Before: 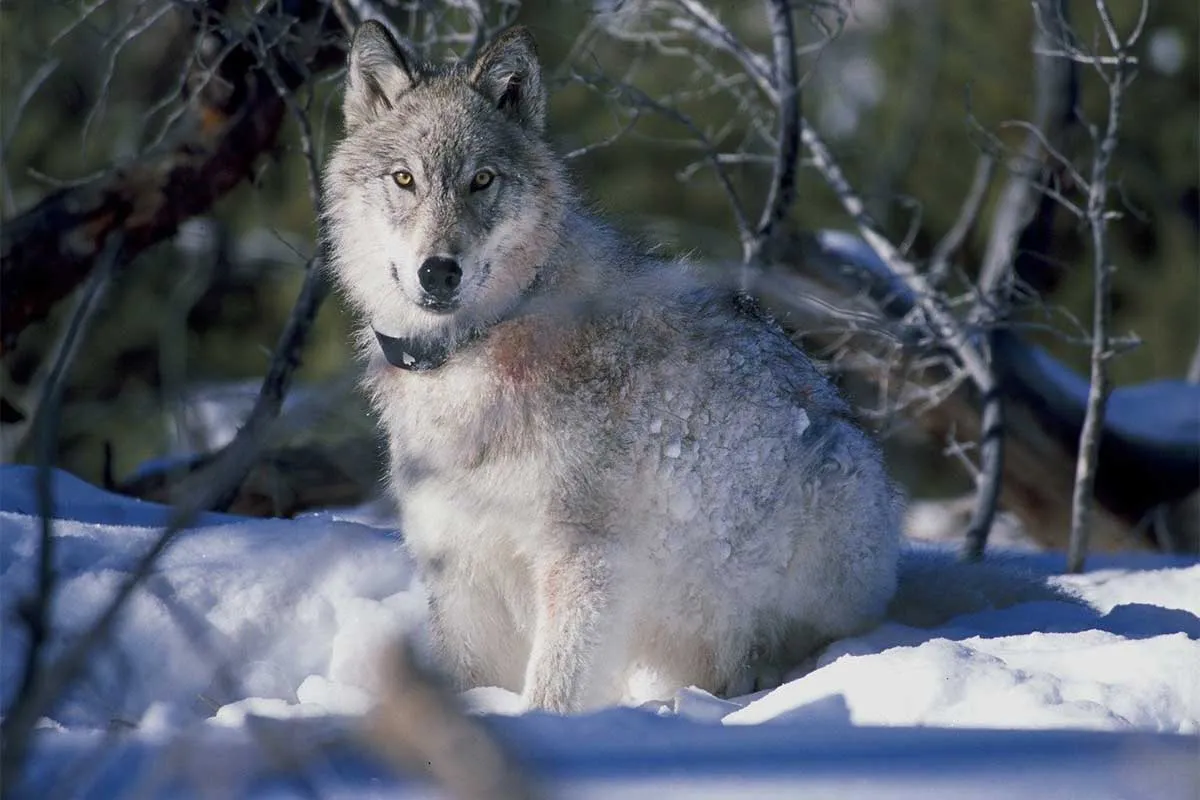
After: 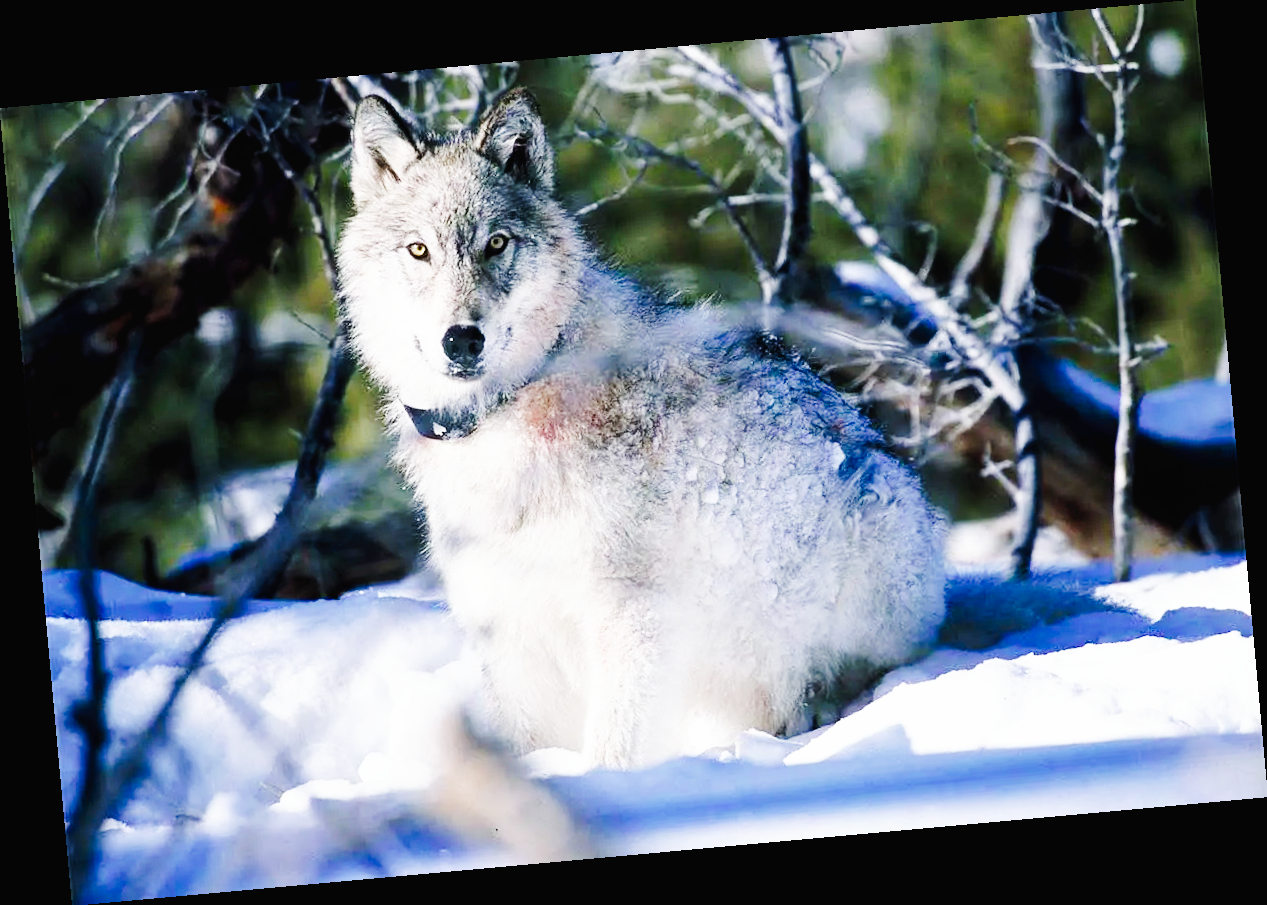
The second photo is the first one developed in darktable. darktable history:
tone curve: curves: ch0 [(0, 0) (0.003, 0.014) (0.011, 0.017) (0.025, 0.023) (0.044, 0.035) (0.069, 0.04) (0.1, 0.062) (0.136, 0.099) (0.177, 0.152) (0.224, 0.214) (0.277, 0.291) (0.335, 0.383) (0.399, 0.487) (0.468, 0.581) (0.543, 0.662) (0.623, 0.738) (0.709, 0.802) (0.801, 0.871) (0.898, 0.936) (1, 1)], preserve colors none
rotate and perspective: rotation -5.2°, automatic cropping off
base curve: curves: ch0 [(0, 0) (0.007, 0.004) (0.027, 0.03) (0.046, 0.07) (0.207, 0.54) (0.442, 0.872) (0.673, 0.972) (1, 1)], preserve colors none
